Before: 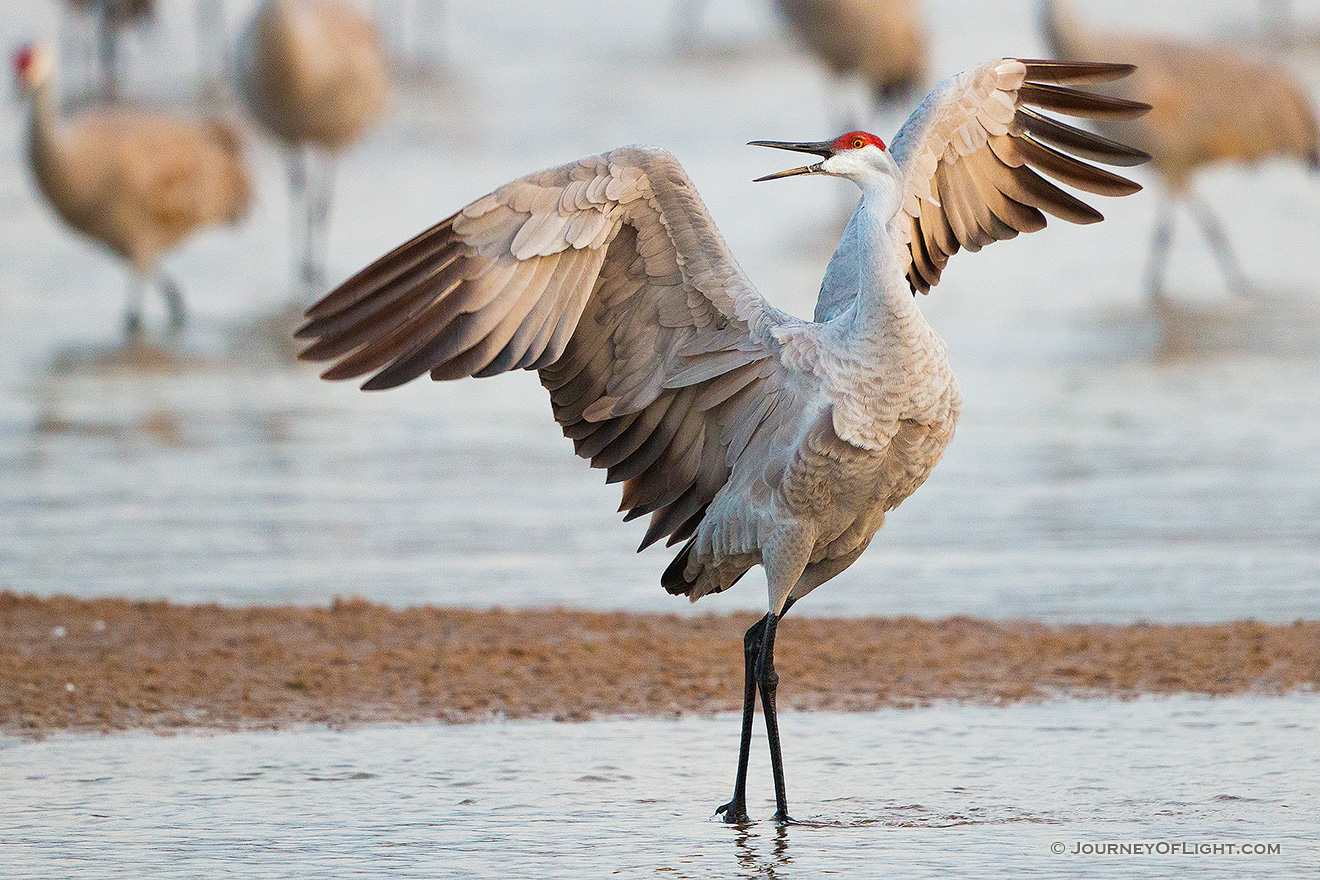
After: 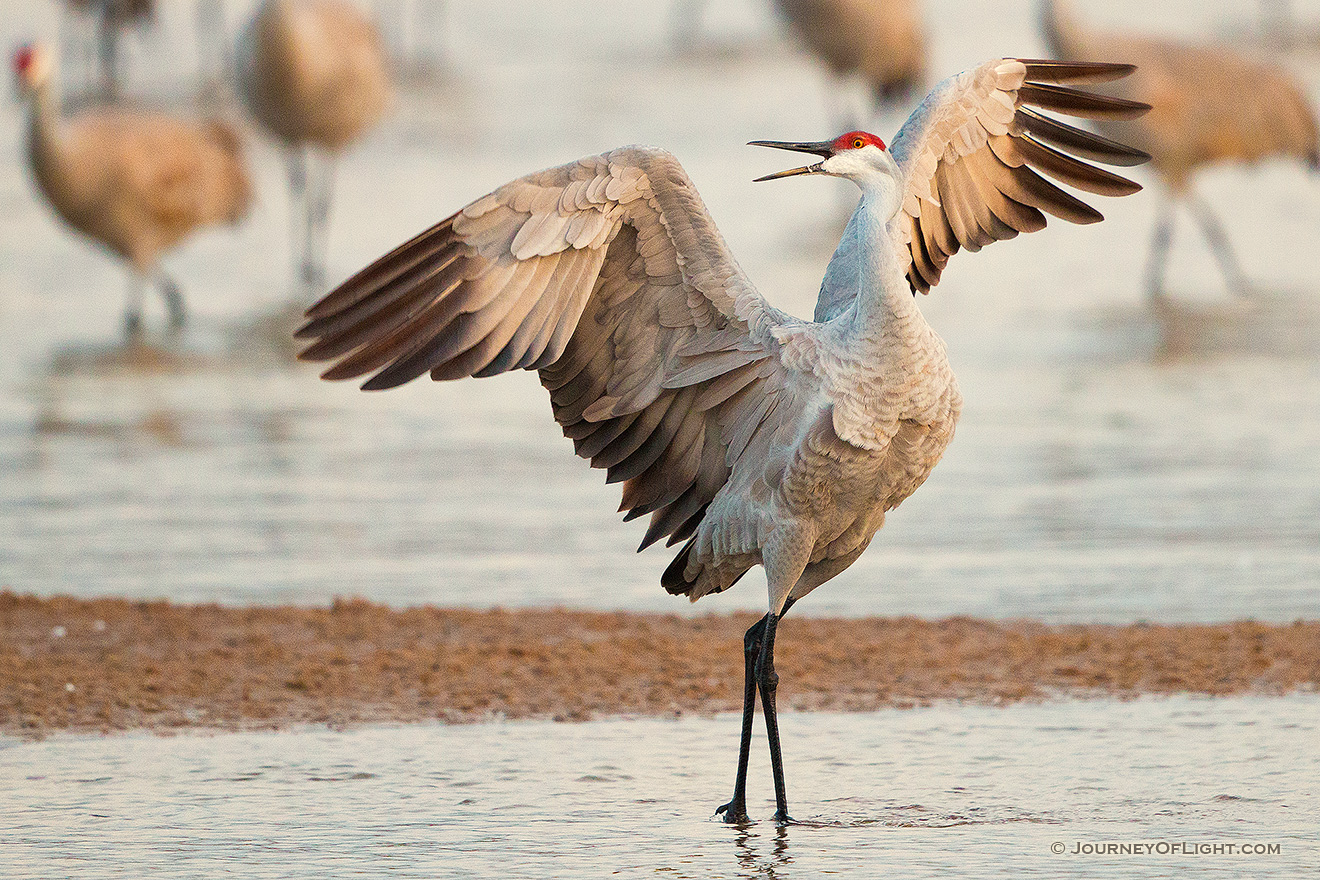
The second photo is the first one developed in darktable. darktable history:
exposure: compensate highlight preservation false
white balance: red 1.045, blue 0.932
local contrast: mode bilateral grid, contrast 10, coarseness 25, detail 115%, midtone range 0.2
